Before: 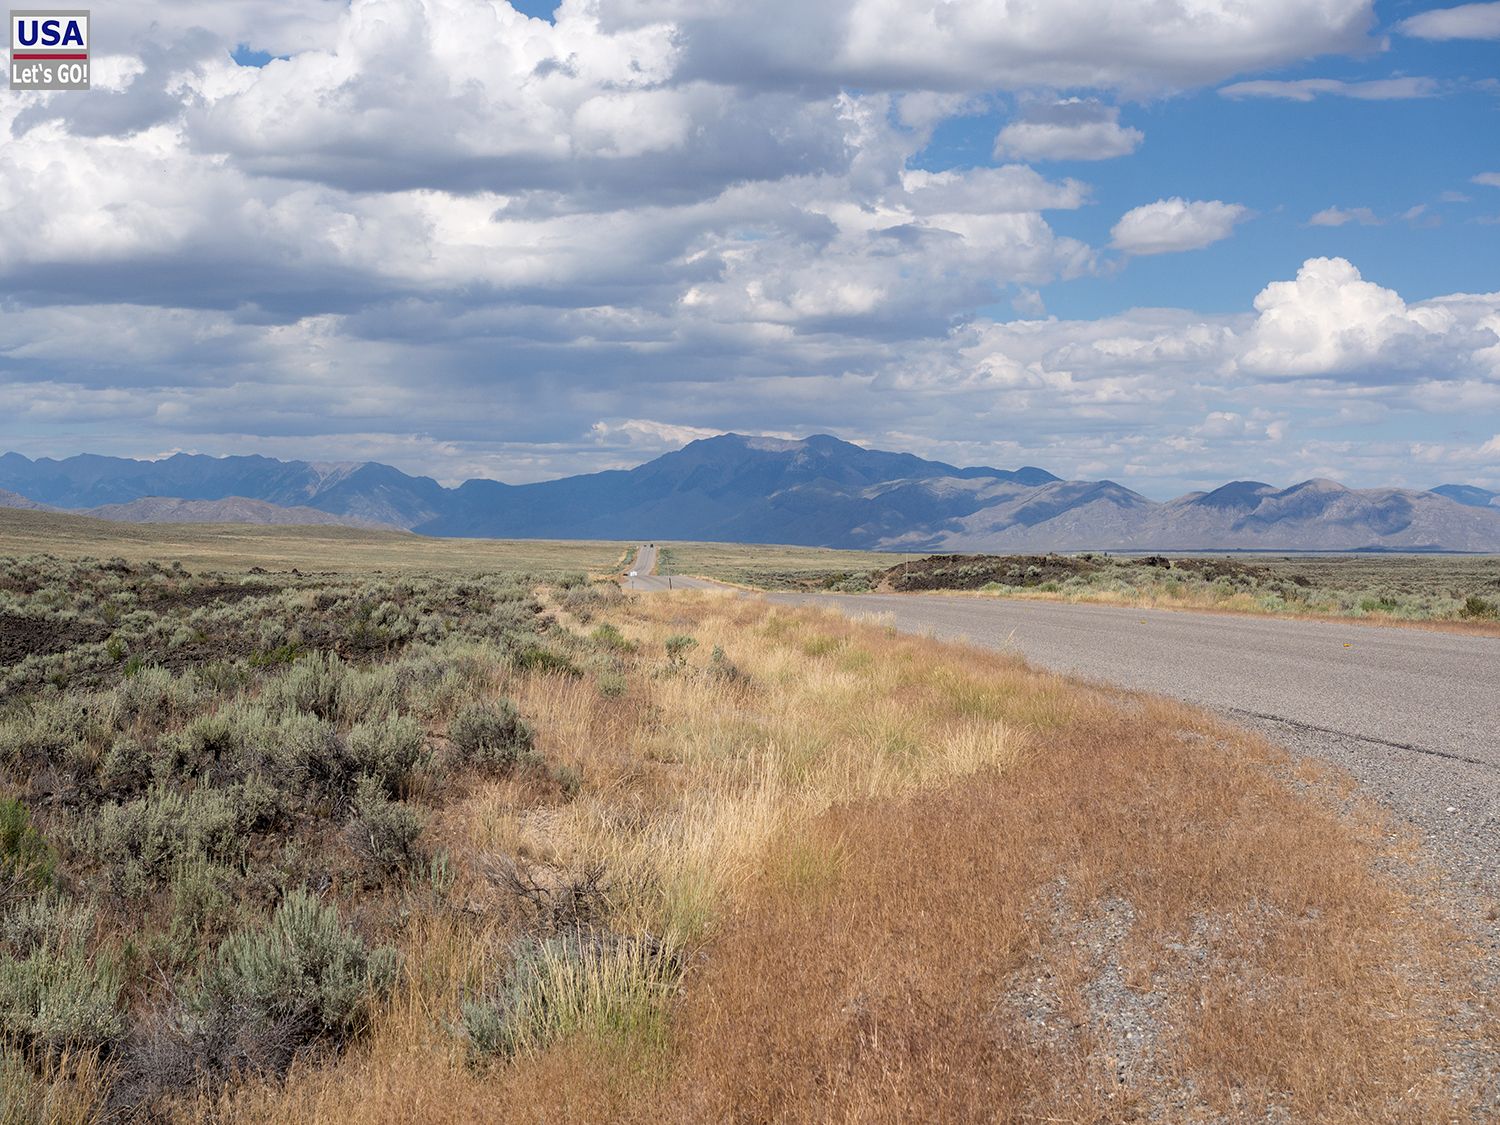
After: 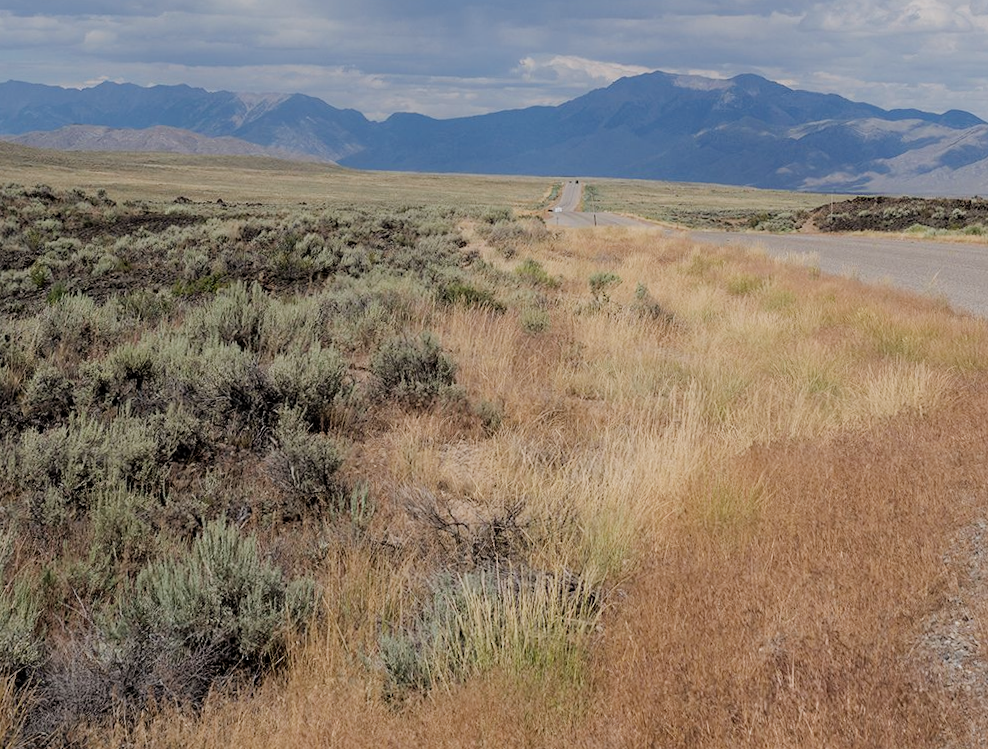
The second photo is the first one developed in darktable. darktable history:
filmic rgb: black relative exposure -7.65 EV, white relative exposure 4.56 EV, hardness 3.61
crop and rotate: angle -0.987°, left 3.987%, top 31.861%, right 28.634%
tone equalizer: on, module defaults
